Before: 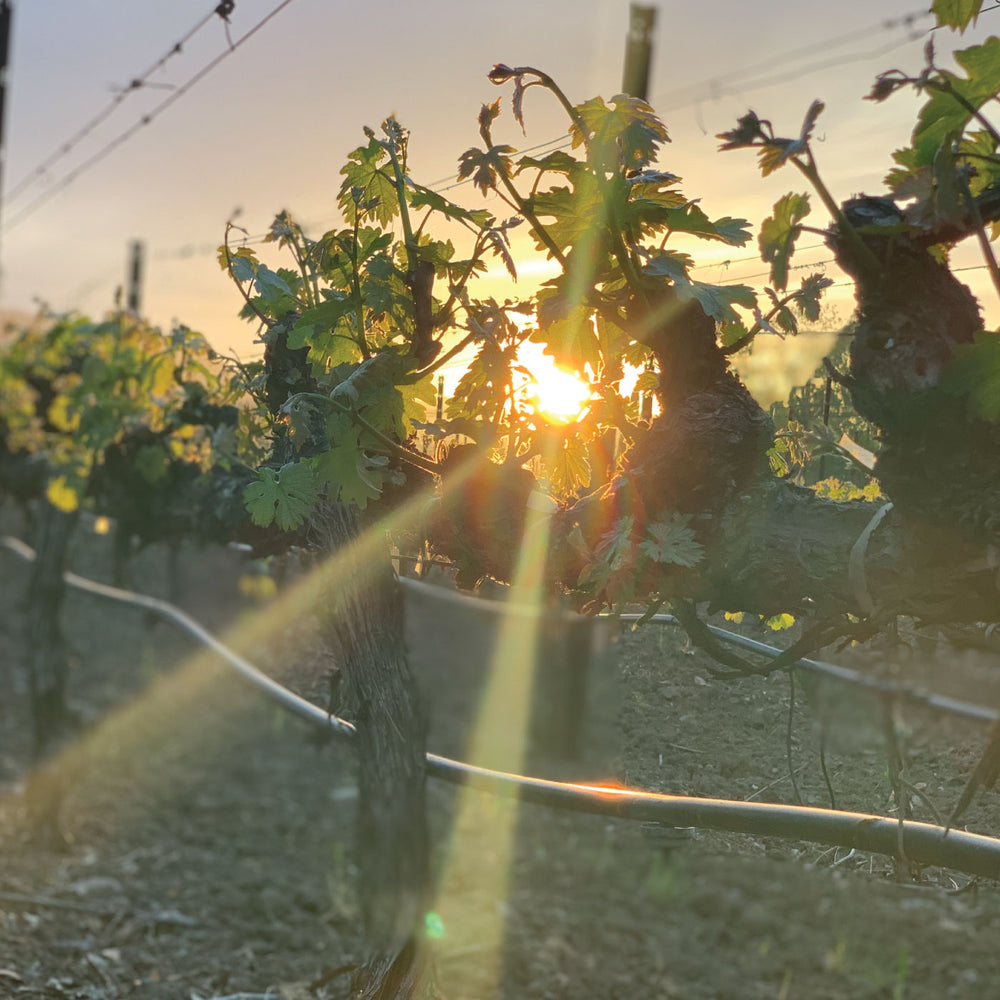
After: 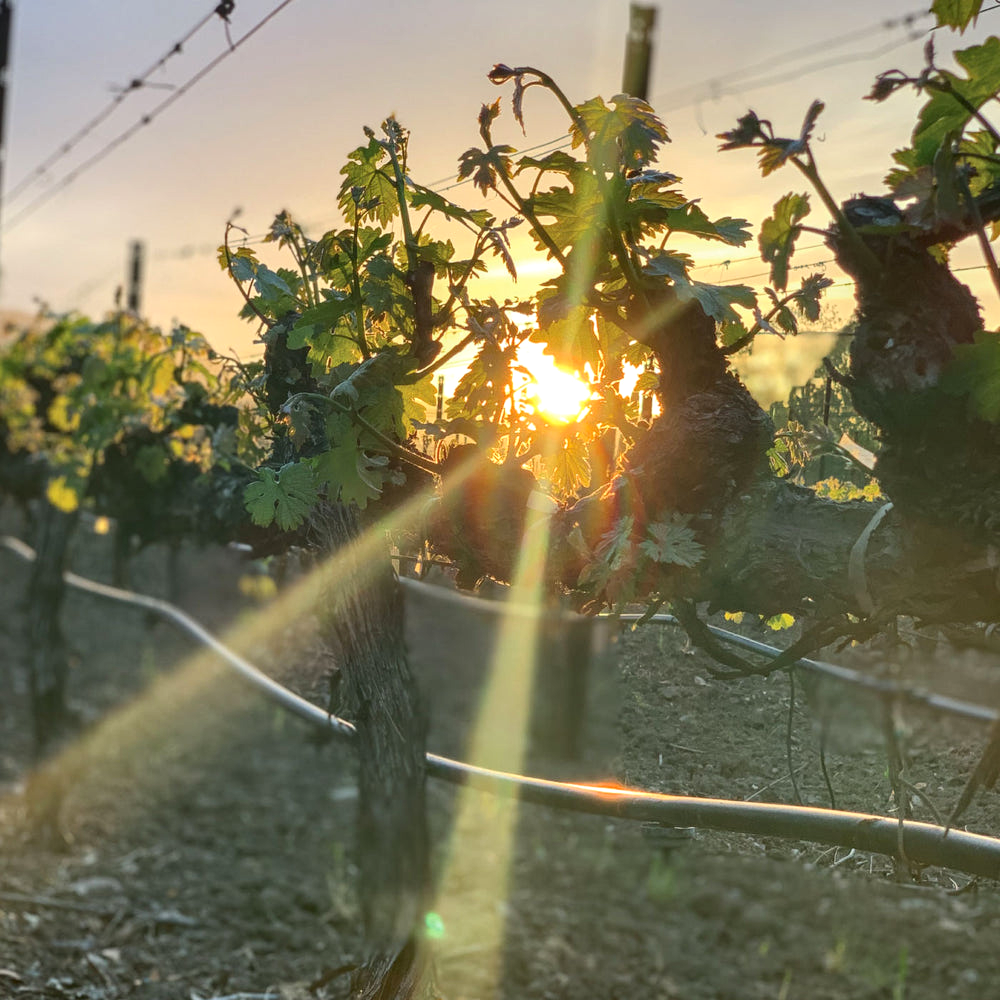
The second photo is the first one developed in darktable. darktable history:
local contrast: on, module defaults
contrast brightness saturation: contrast 0.147, brightness -0.014, saturation 0.104
